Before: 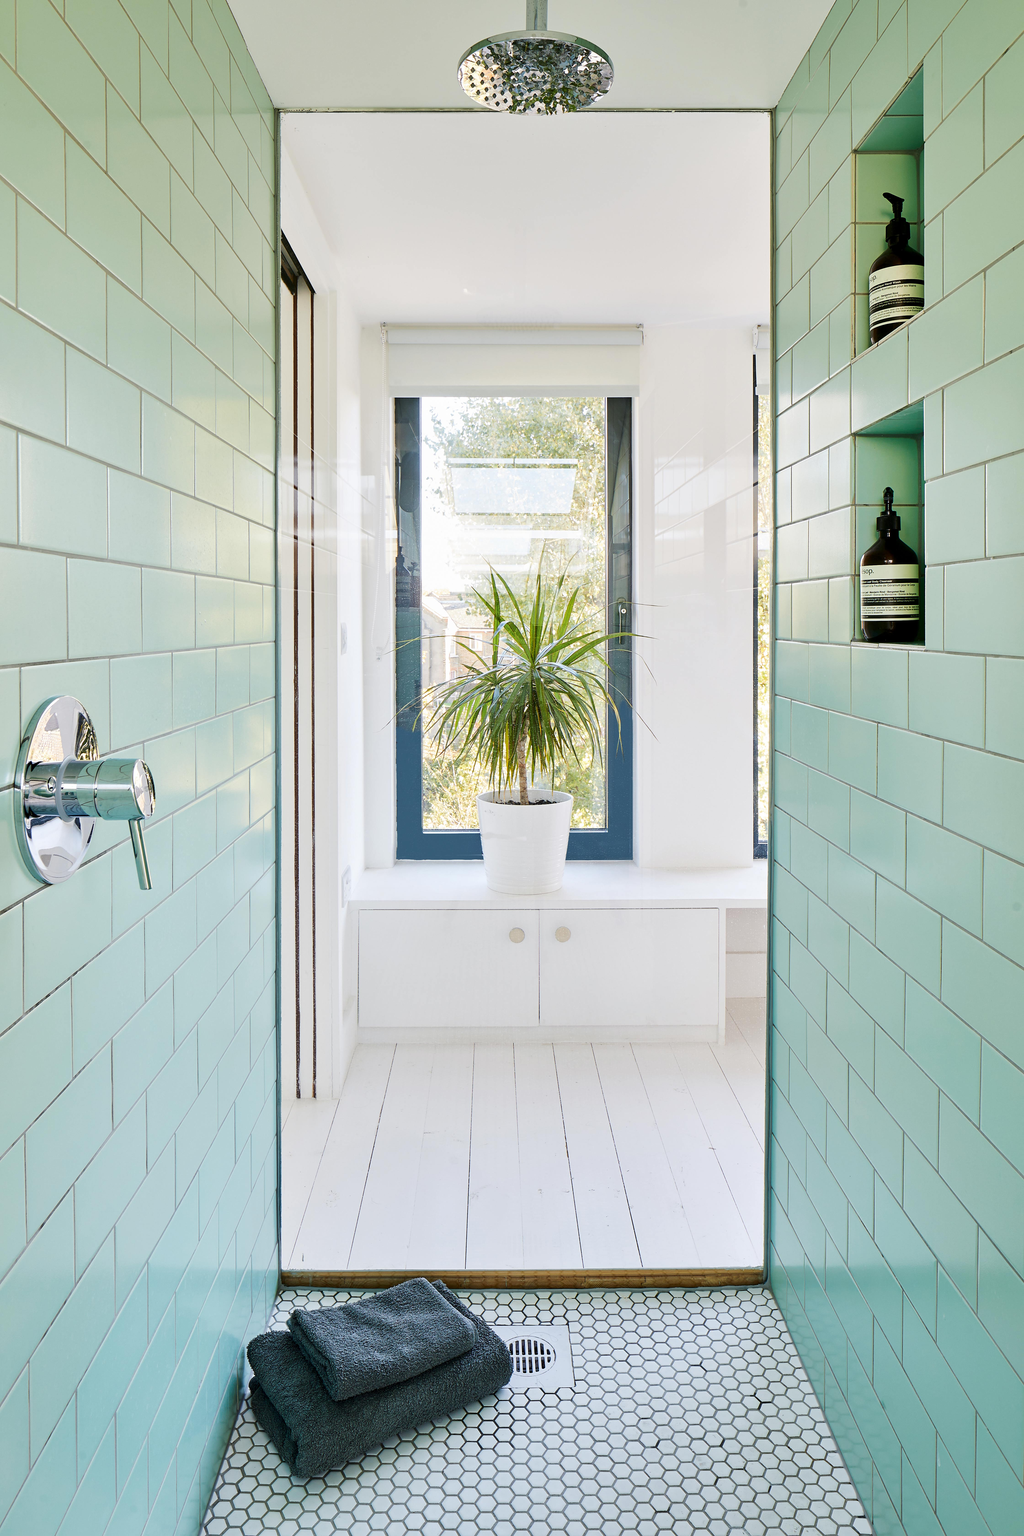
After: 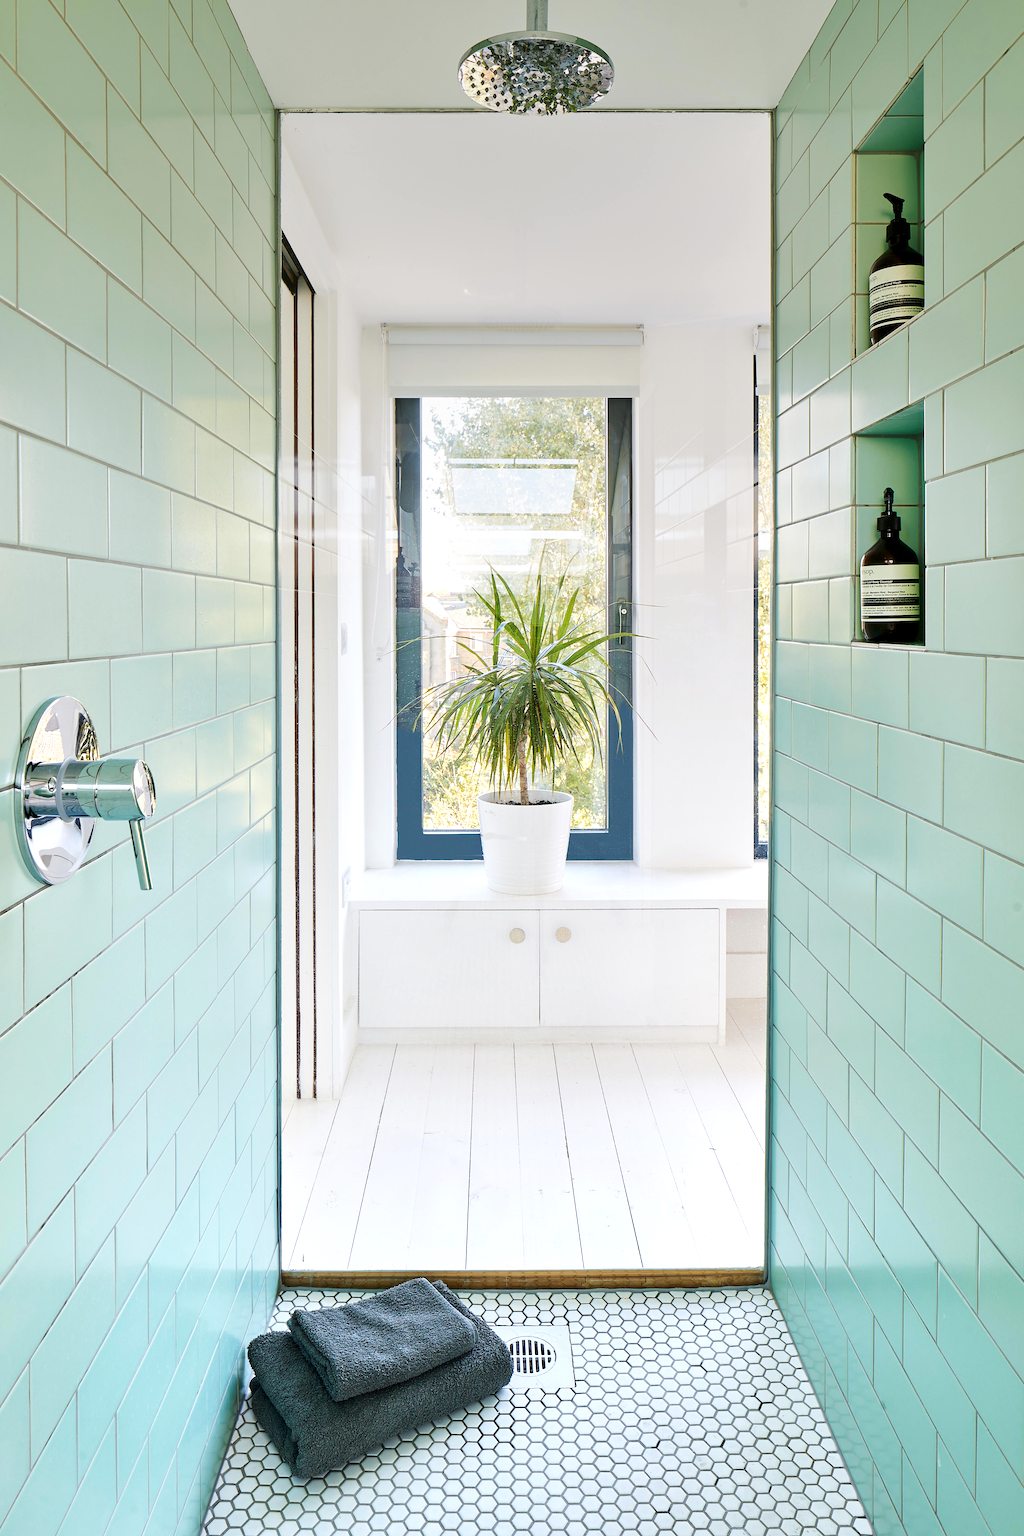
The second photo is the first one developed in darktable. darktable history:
exposure: exposure 0.493 EV, compensate highlight preservation false
graduated density: on, module defaults
